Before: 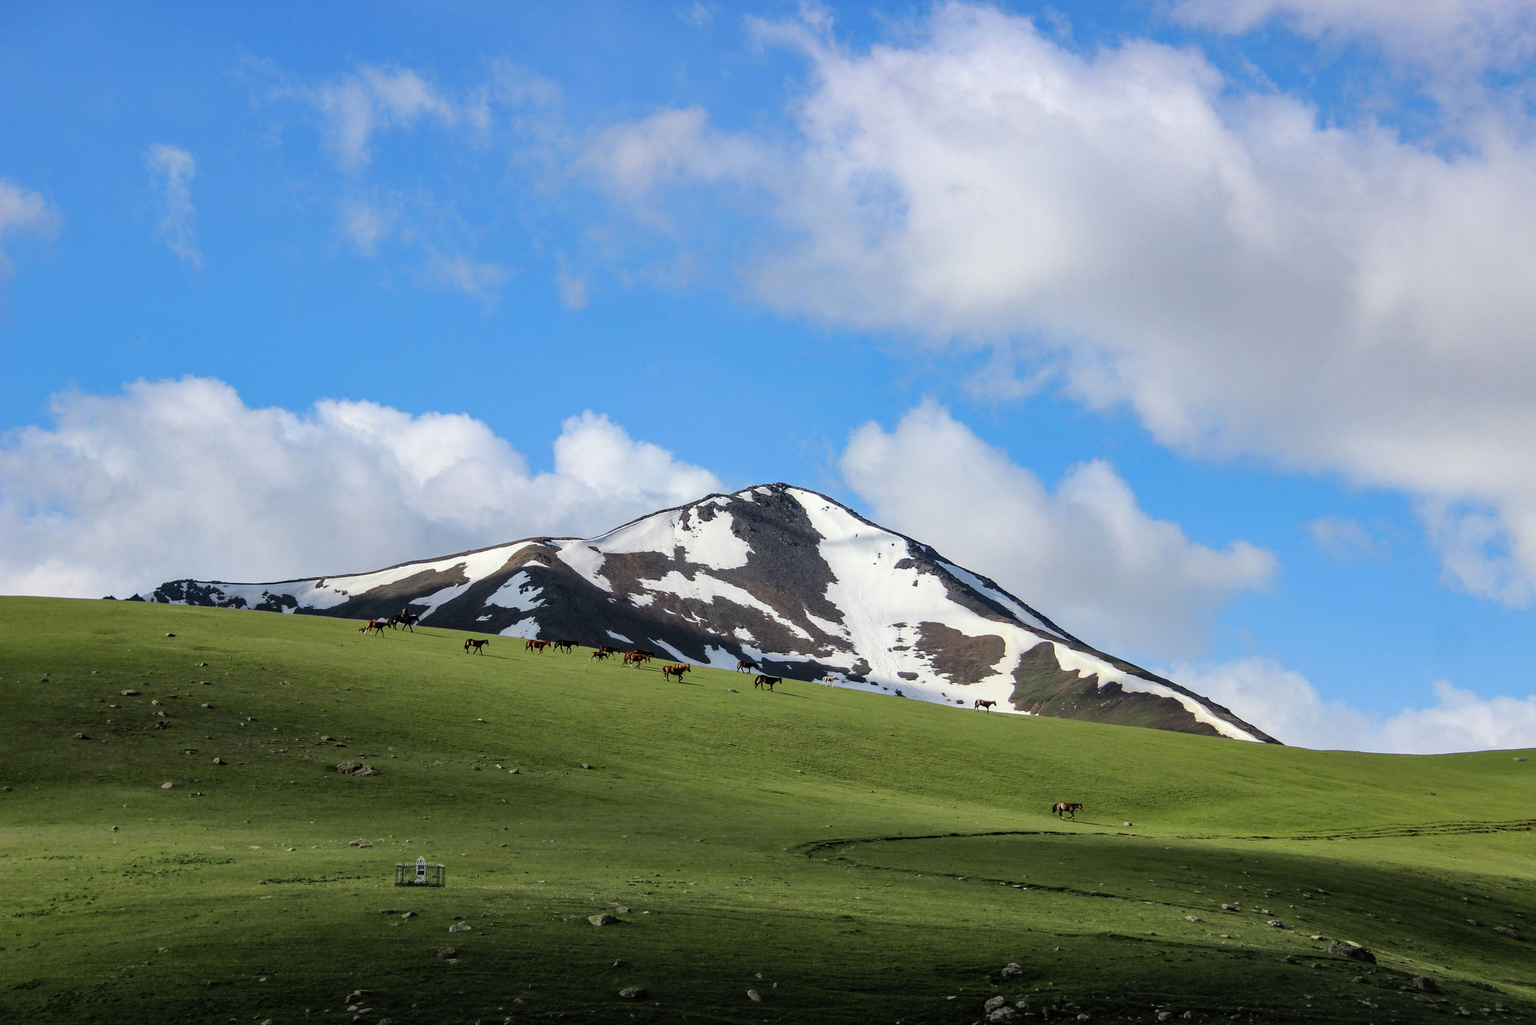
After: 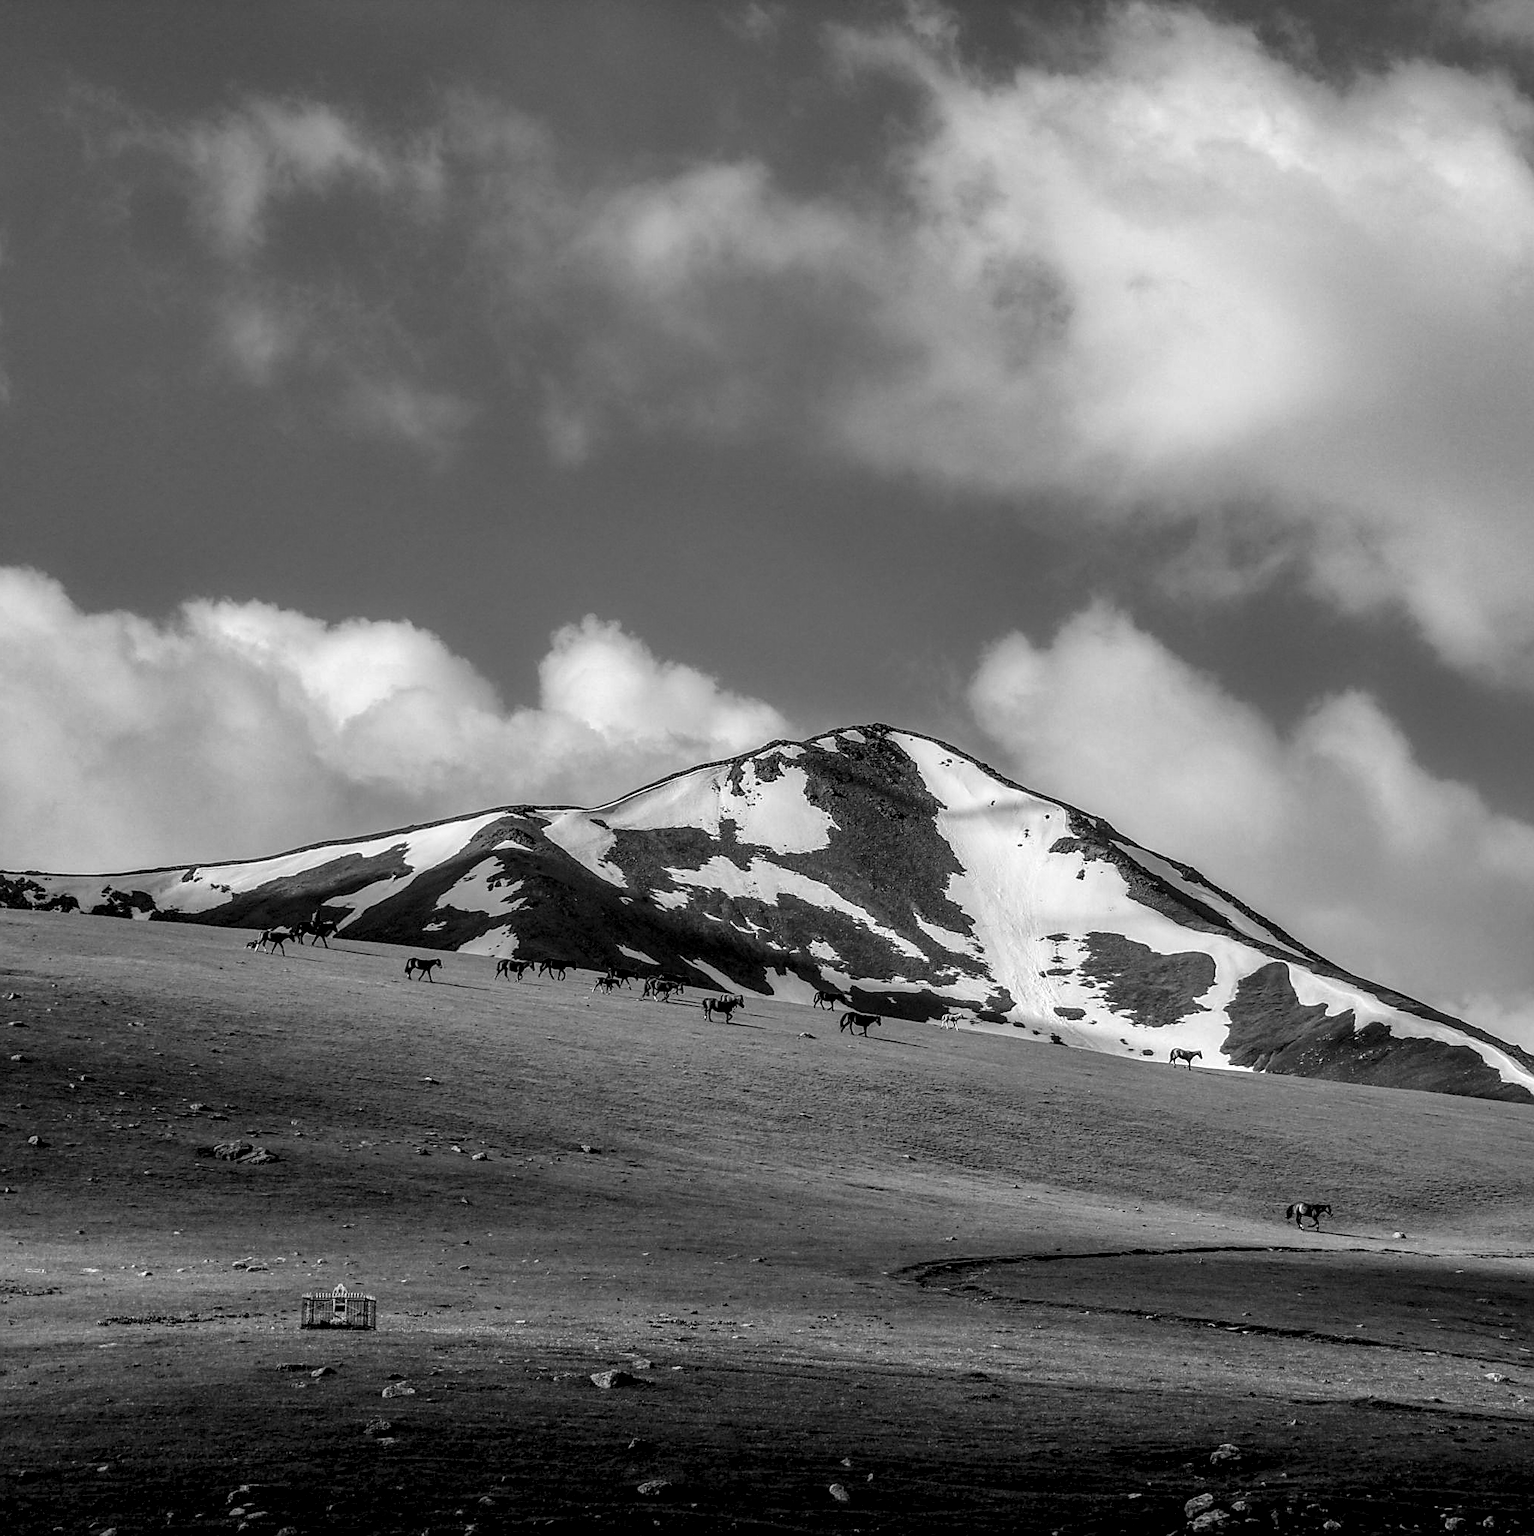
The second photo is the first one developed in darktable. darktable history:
color balance: on, module defaults
sharpen: on, module defaults
local contrast: highlights 12%, shadows 38%, detail 183%, midtone range 0.471
color balance rgb: perceptual saturation grading › global saturation 20%, global vibrance 20%
crop and rotate: left 12.648%, right 20.685%
monochrome: a 26.22, b 42.67, size 0.8
